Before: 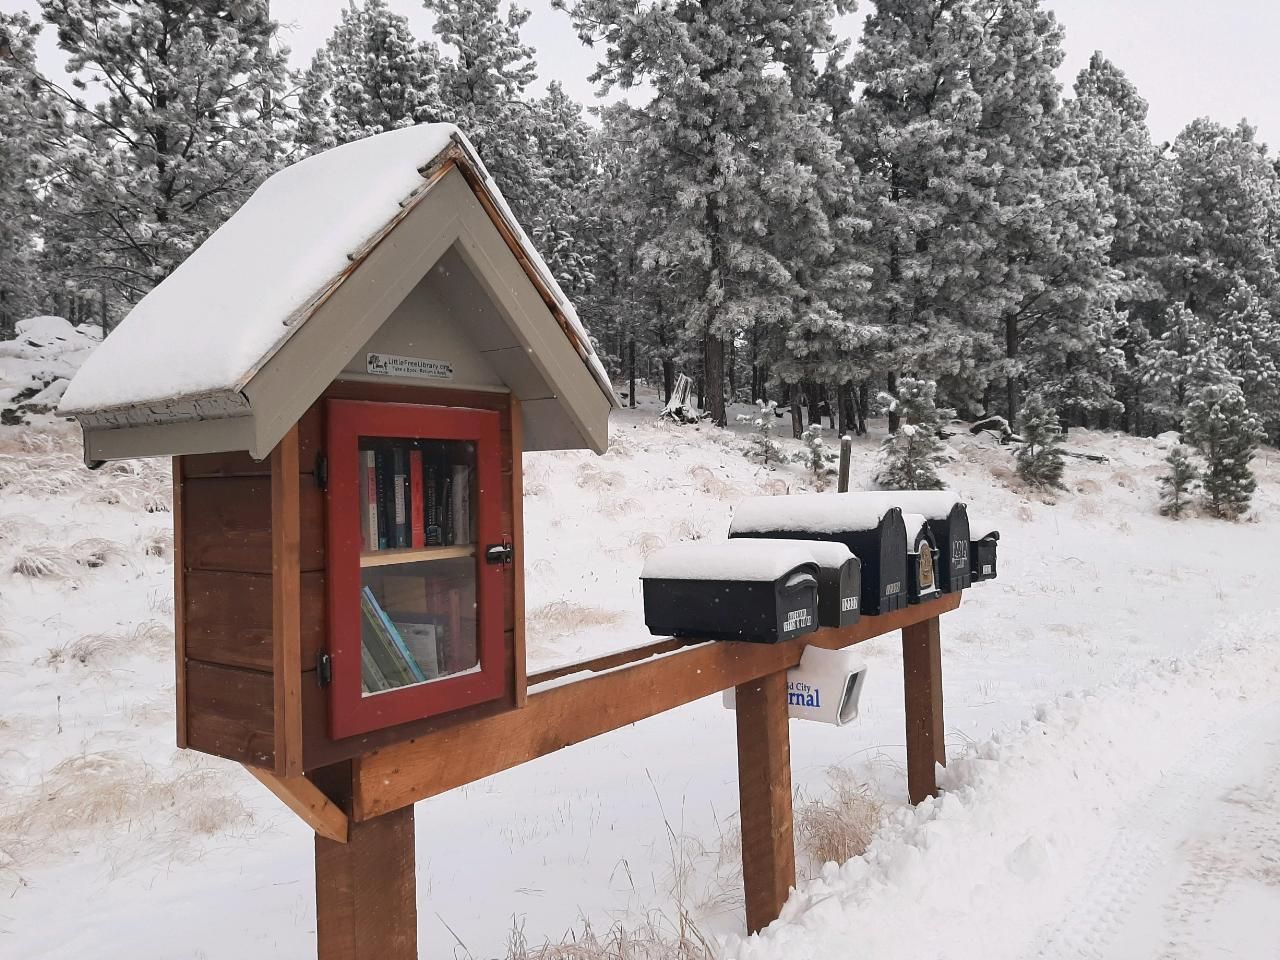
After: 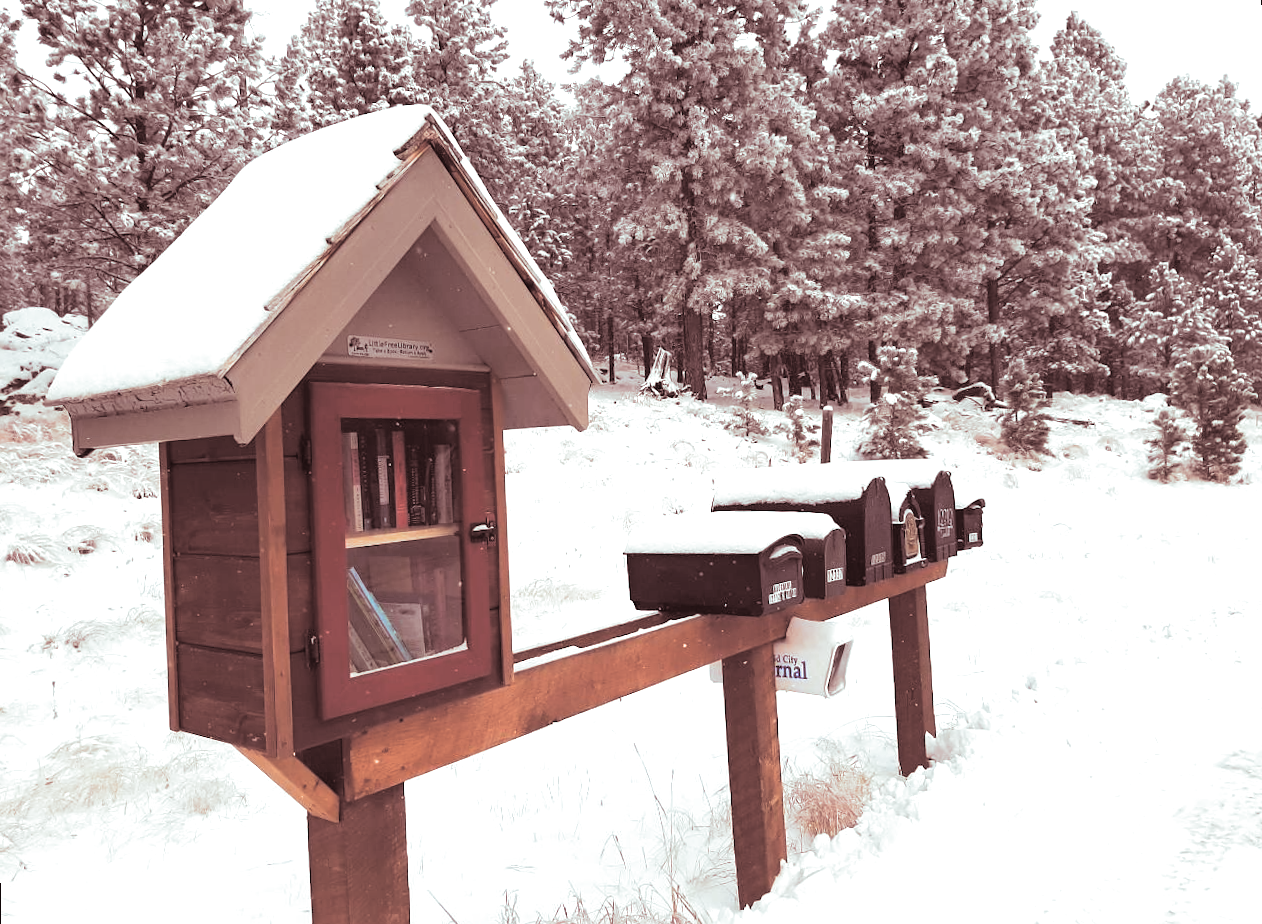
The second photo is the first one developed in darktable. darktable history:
split-toning: shadows › saturation 0.3, highlights › hue 180°, highlights › saturation 0.3, compress 0%
color balance rgb: shadows lift › chroma 1%, shadows lift › hue 217.2°, power › hue 310.8°, highlights gain › chroma 2%, highlights gain › hue 44.4°, global offset › luminance 0.25%, global offset › hue 171.6°, perceptual saturation grading › global saturation 14.09%, perceptual saturation grading › highlights -30%, perceptual saturation grading › shadows 50.67%, global vibrance 25%, contrast 20%
exposure: black level correction 0.001, exposure 0.191 EV, compensate highlight preservation false
contrast brightness saturation: brightness 0.15
rotate and perspective: rotation -1.32°, lens shift (horizontal) -0.031, crop left 0.015, crop right 0.985, crop top 0.047, crop bottom 0.982
